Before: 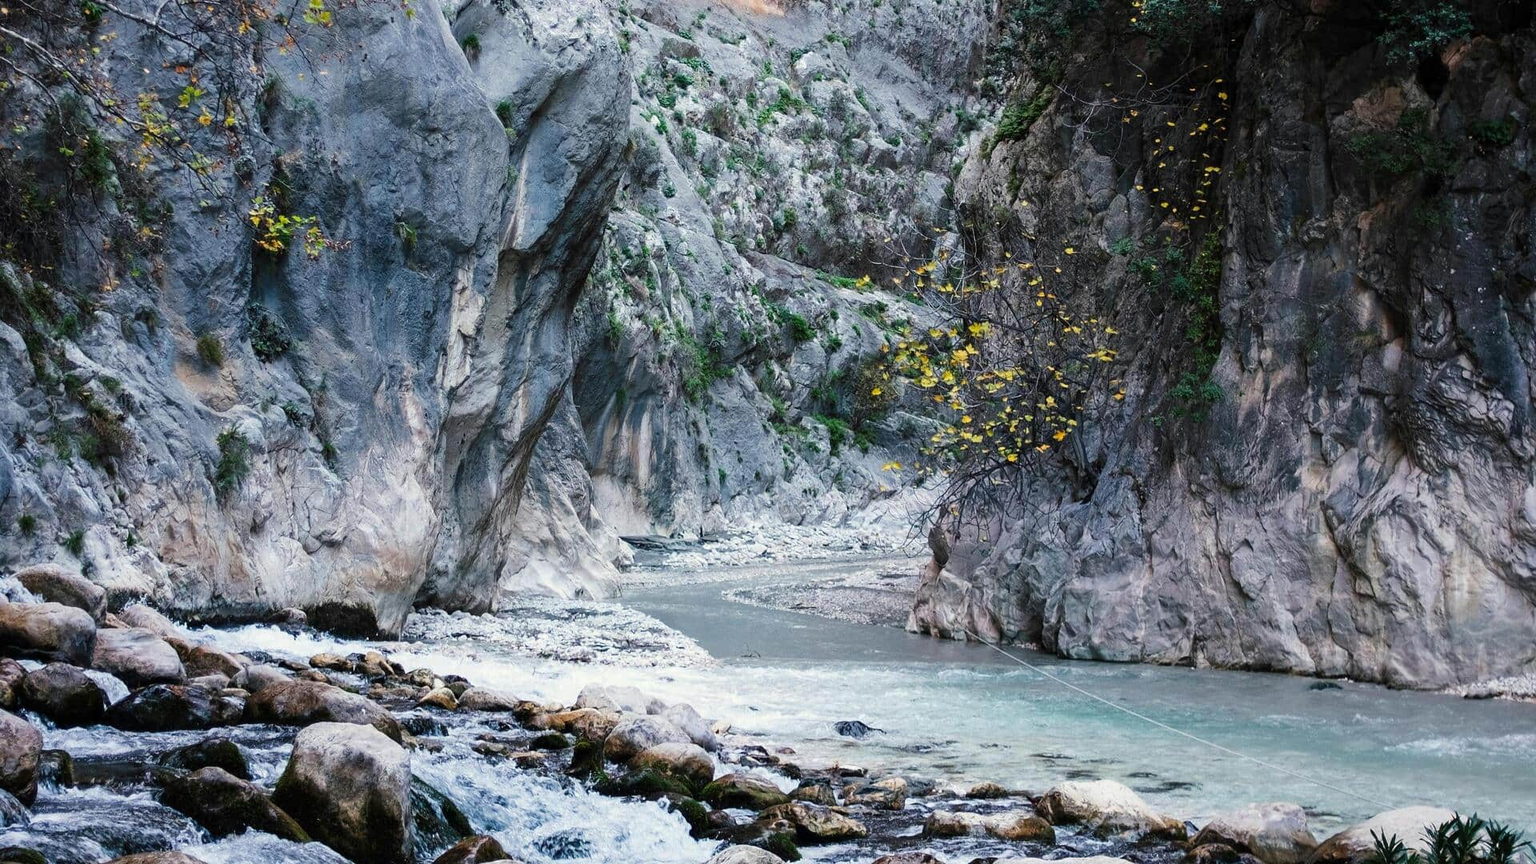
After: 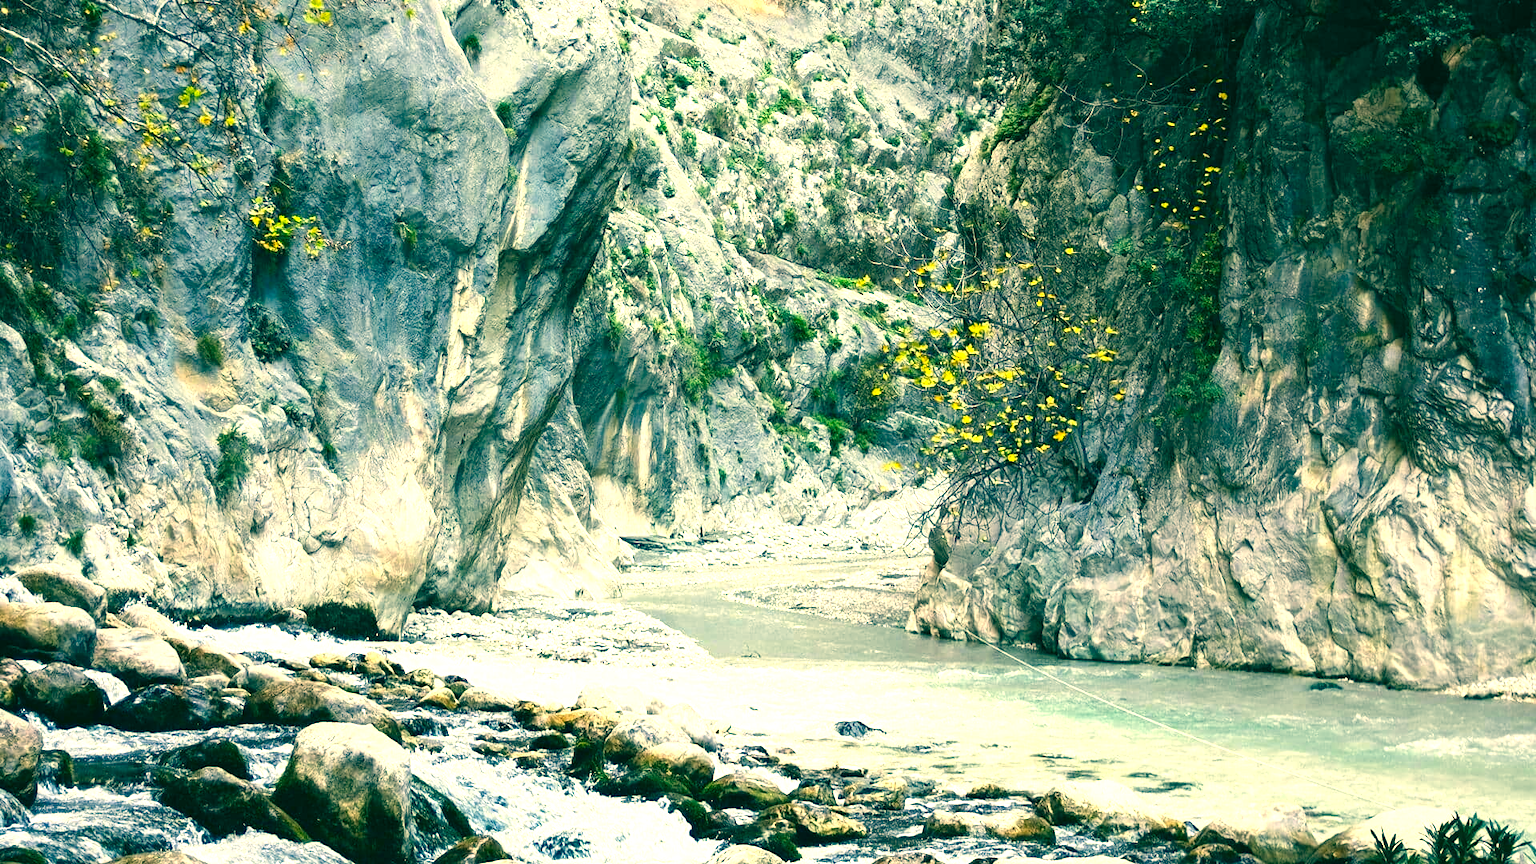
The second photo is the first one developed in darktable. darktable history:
exposure: black level correction 0, exposure 1.199 EV, compensate highlight preservation false
color correction: highlights a* 1.88, highlights b* 33.88, shadows a* -35.92, shadows b* -6.16
